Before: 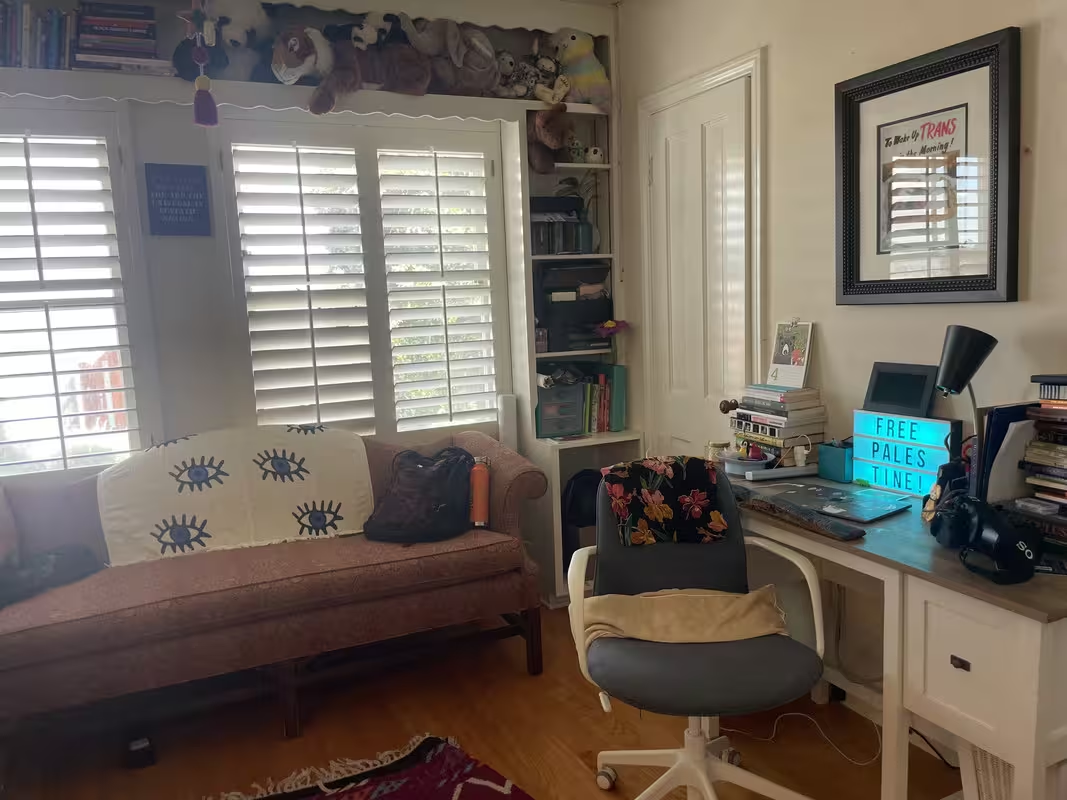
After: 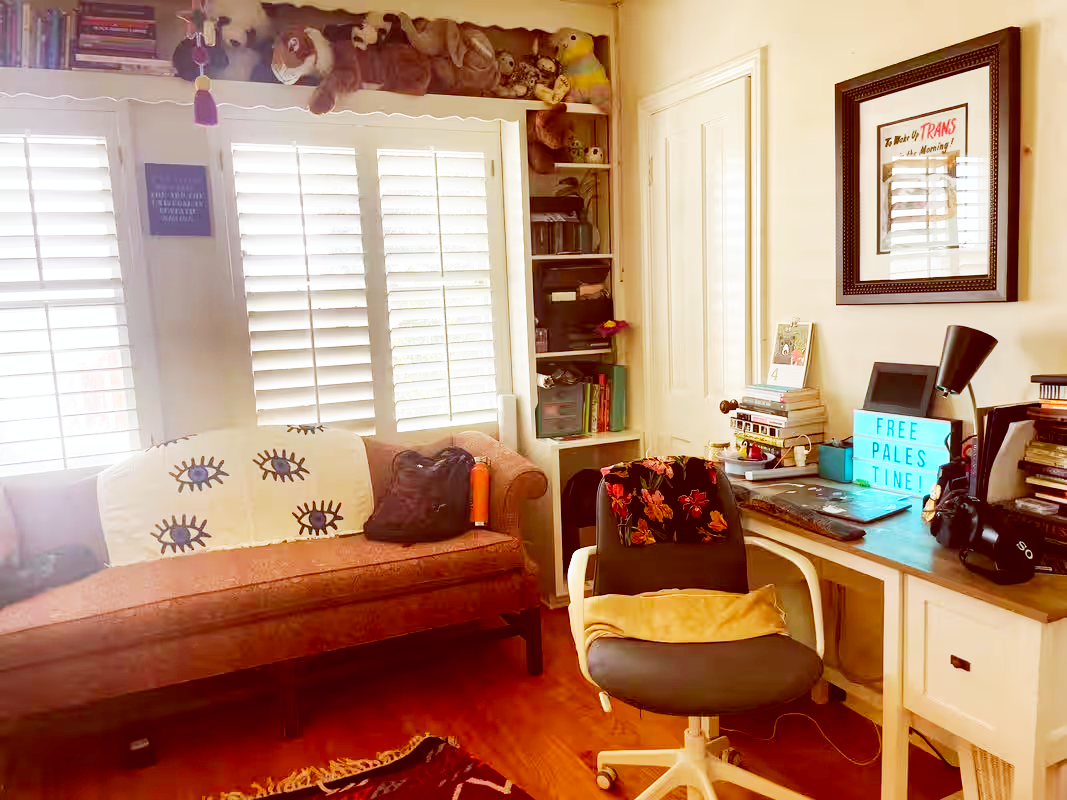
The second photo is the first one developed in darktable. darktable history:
shadows and highlights: shadows 37.27, highlights -28.18, soften with gaussian
color balance: lift [1, 1.011, 0.999, 0.989], gamma [1.109, 1.045, 1.039, 0.955], gain [0.917, 0.936, 0.952, 1.064], contrast 2.32%, contrast fulcrum 19%, output saturation 101%
base curve: curves: ch0 [(0, 0) (0.007, 0.004) (0.027, 0.03) (0.046, 0.07) (0.207, 0.54) (0.442, 0.872) (0.673, 0.972) (1, 1)], preserve colors none
